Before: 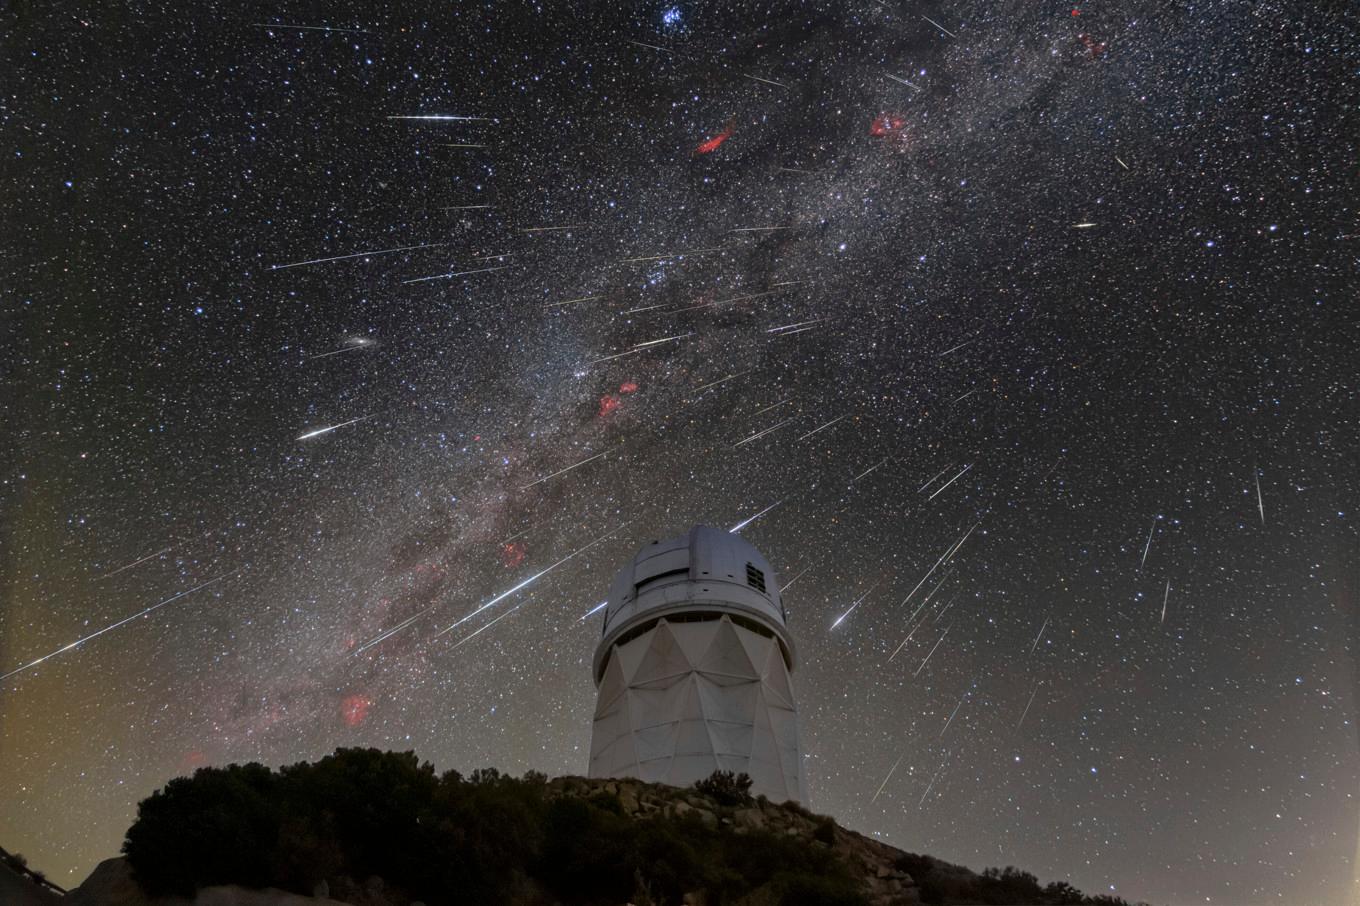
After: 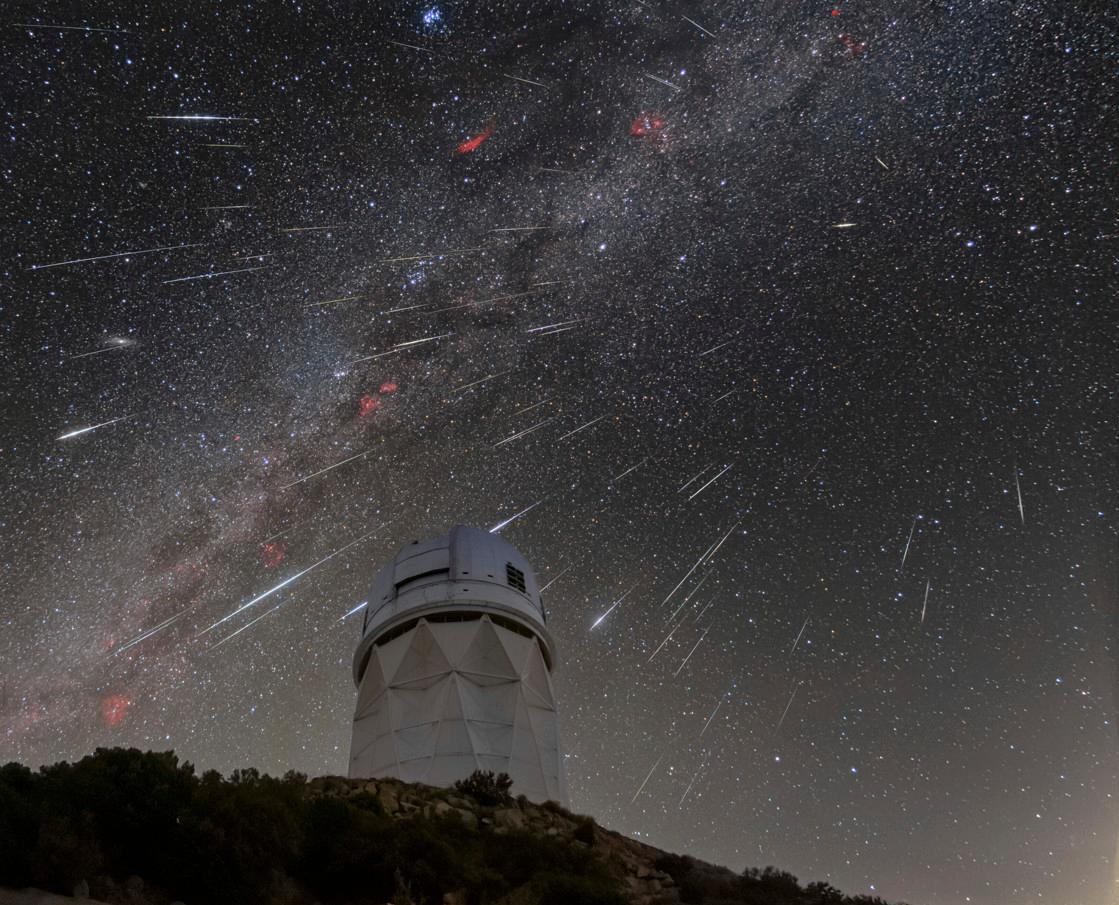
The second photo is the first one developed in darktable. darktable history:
crop: left 17.675%, bottom 0.024%
